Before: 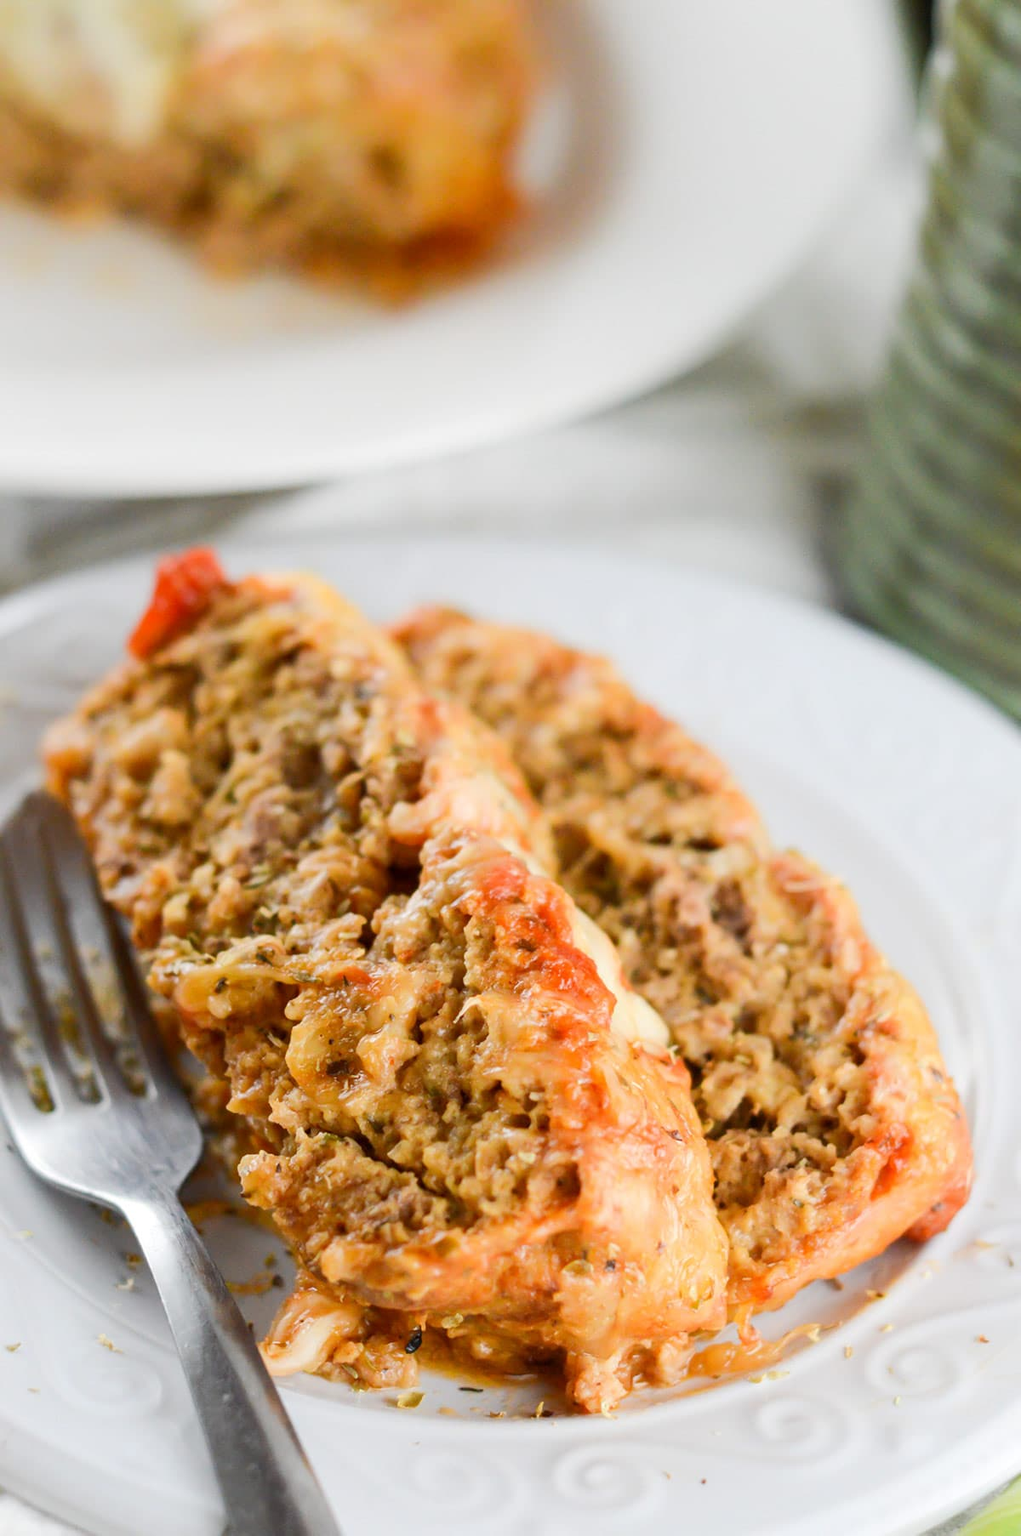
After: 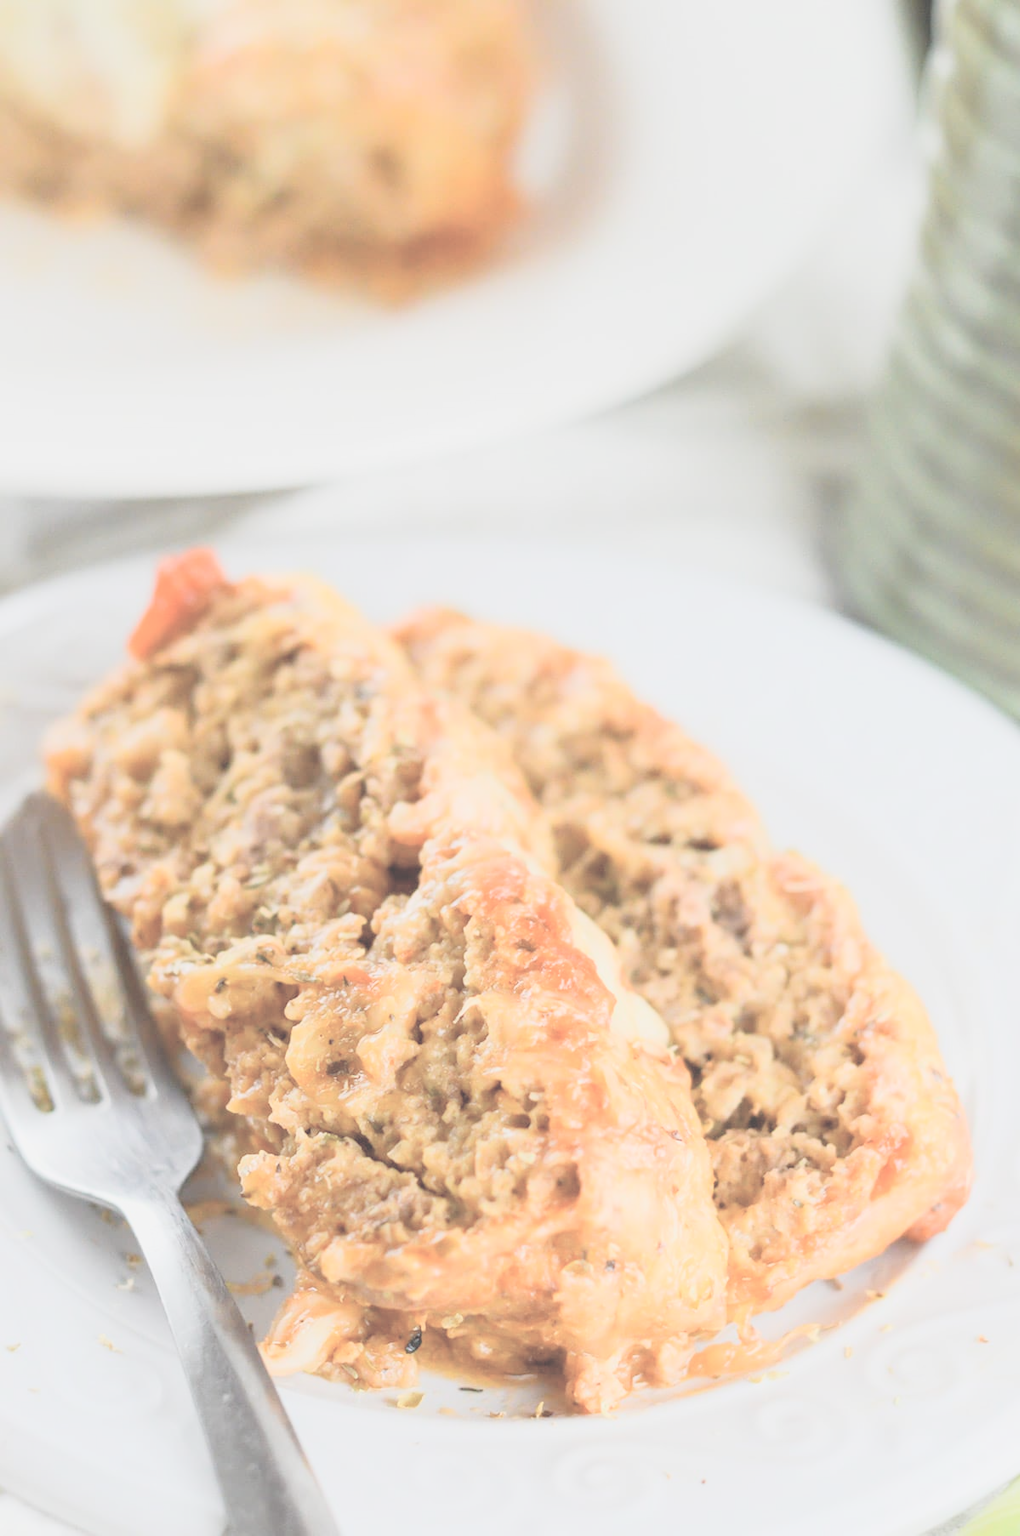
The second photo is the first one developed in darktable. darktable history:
tone curve: curves: ch0 [(0, 0) (0.169, 0.367) (0.635, 0.859) (1, 1)], color space Lab, independent channels, preserve colors none
contrast brightness saturation: contrast -0.26, saturation -0.43
